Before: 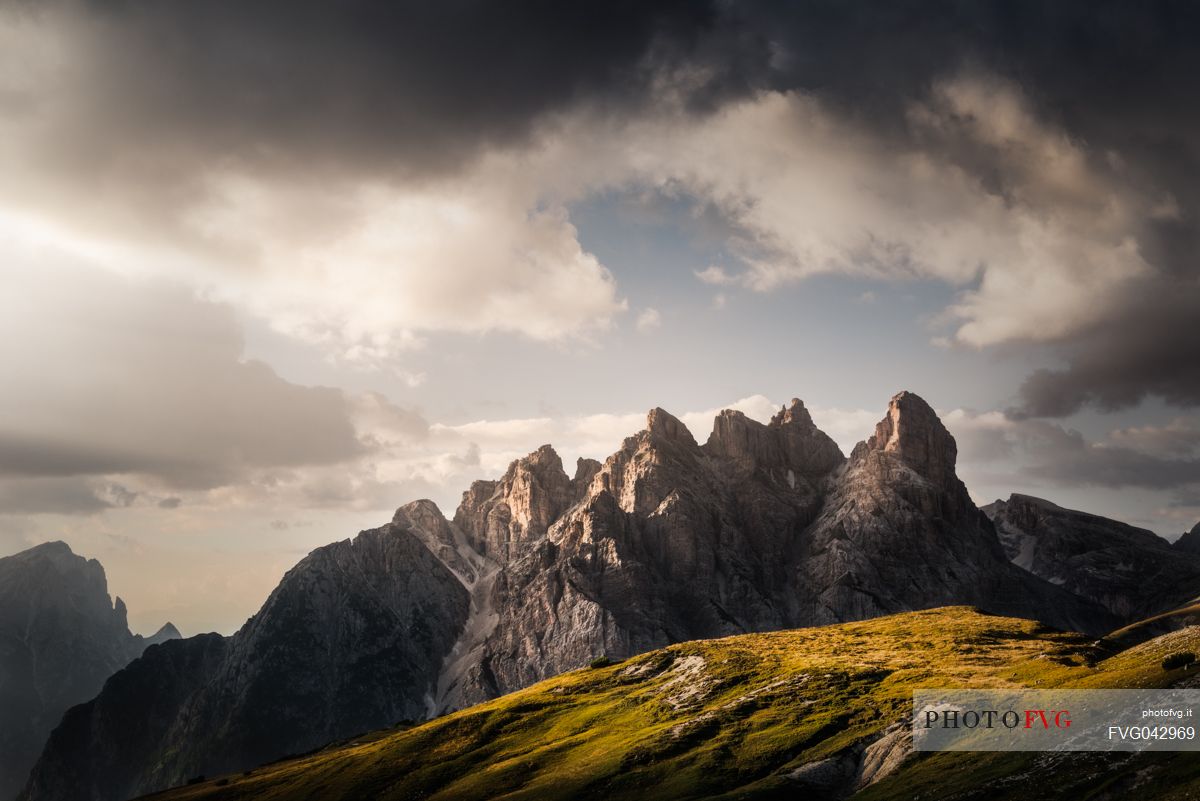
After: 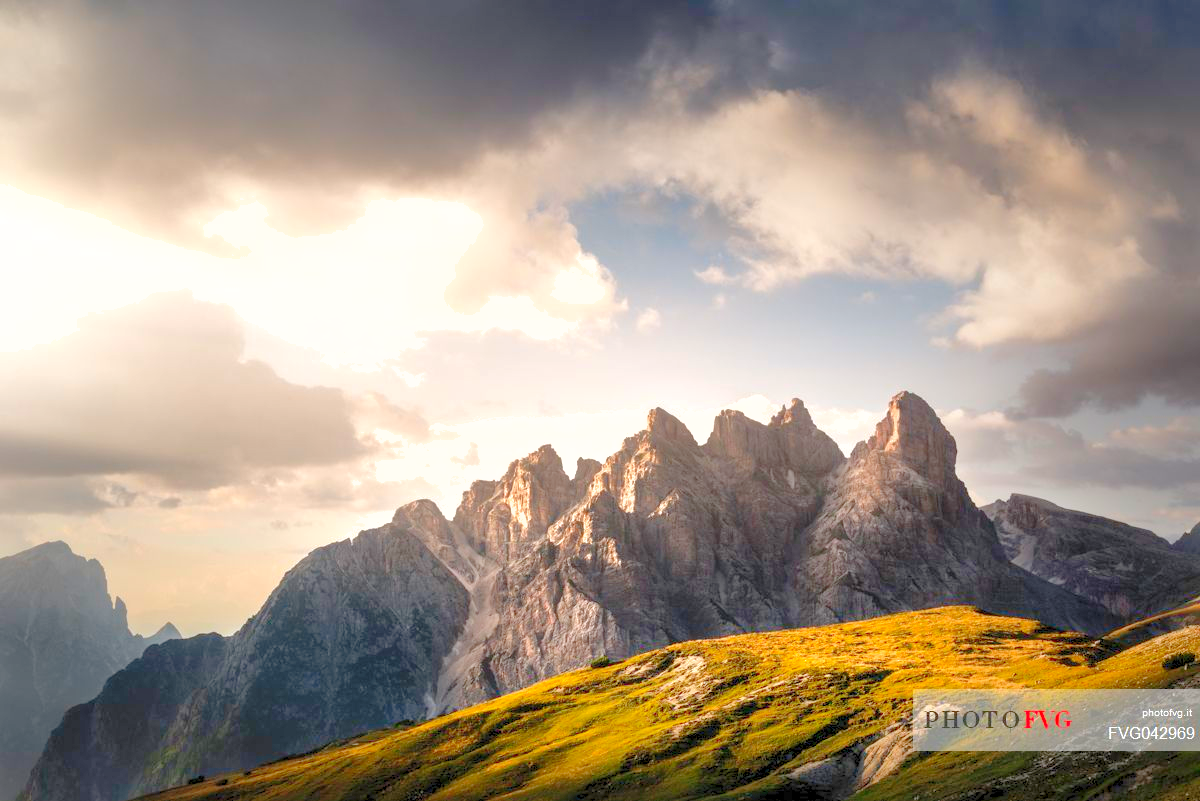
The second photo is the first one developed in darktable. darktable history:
levels: levels [0.008, 0.318, 0.836]
shadows and highlights: on, module defaults
